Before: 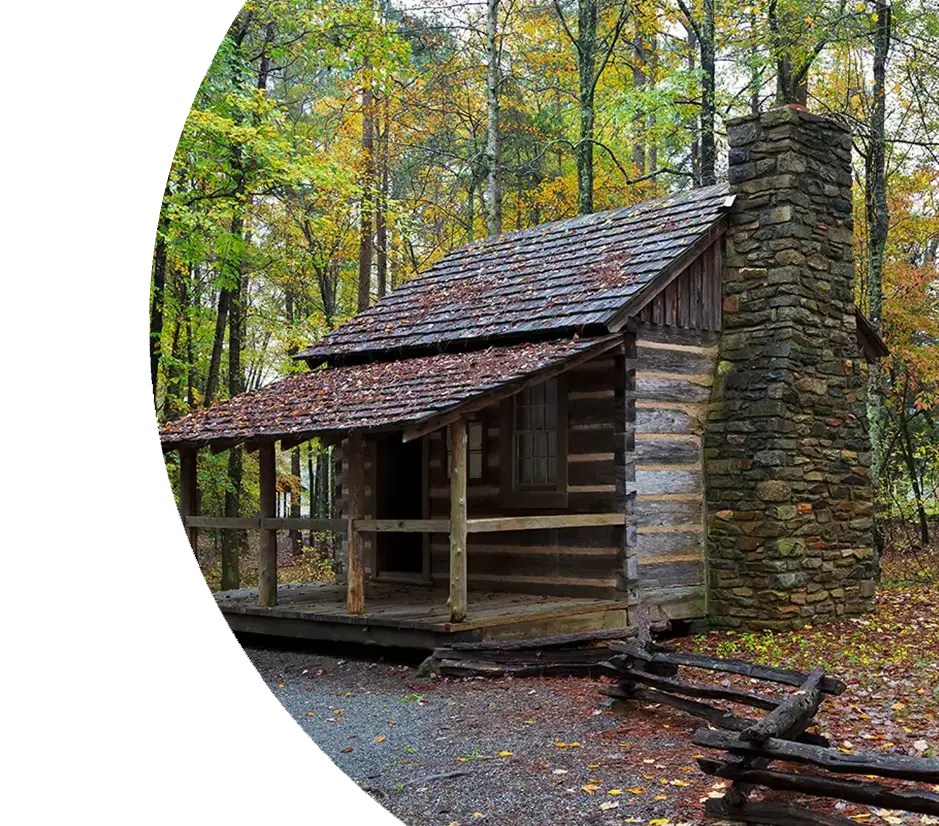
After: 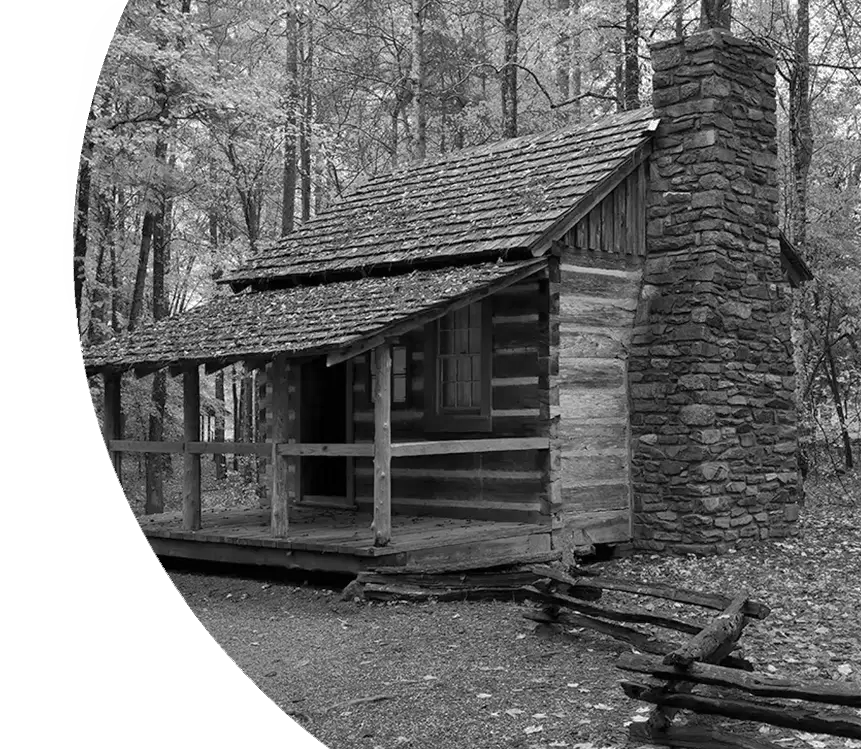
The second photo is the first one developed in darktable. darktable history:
crop and rotate: left 8.262%, top 9.226%
monochrome: on, module defaults
shadows and highlights: on, module defaults
contrast brightness saturation: saturation -0.04
white balance: red 1.004, blue 1.024
